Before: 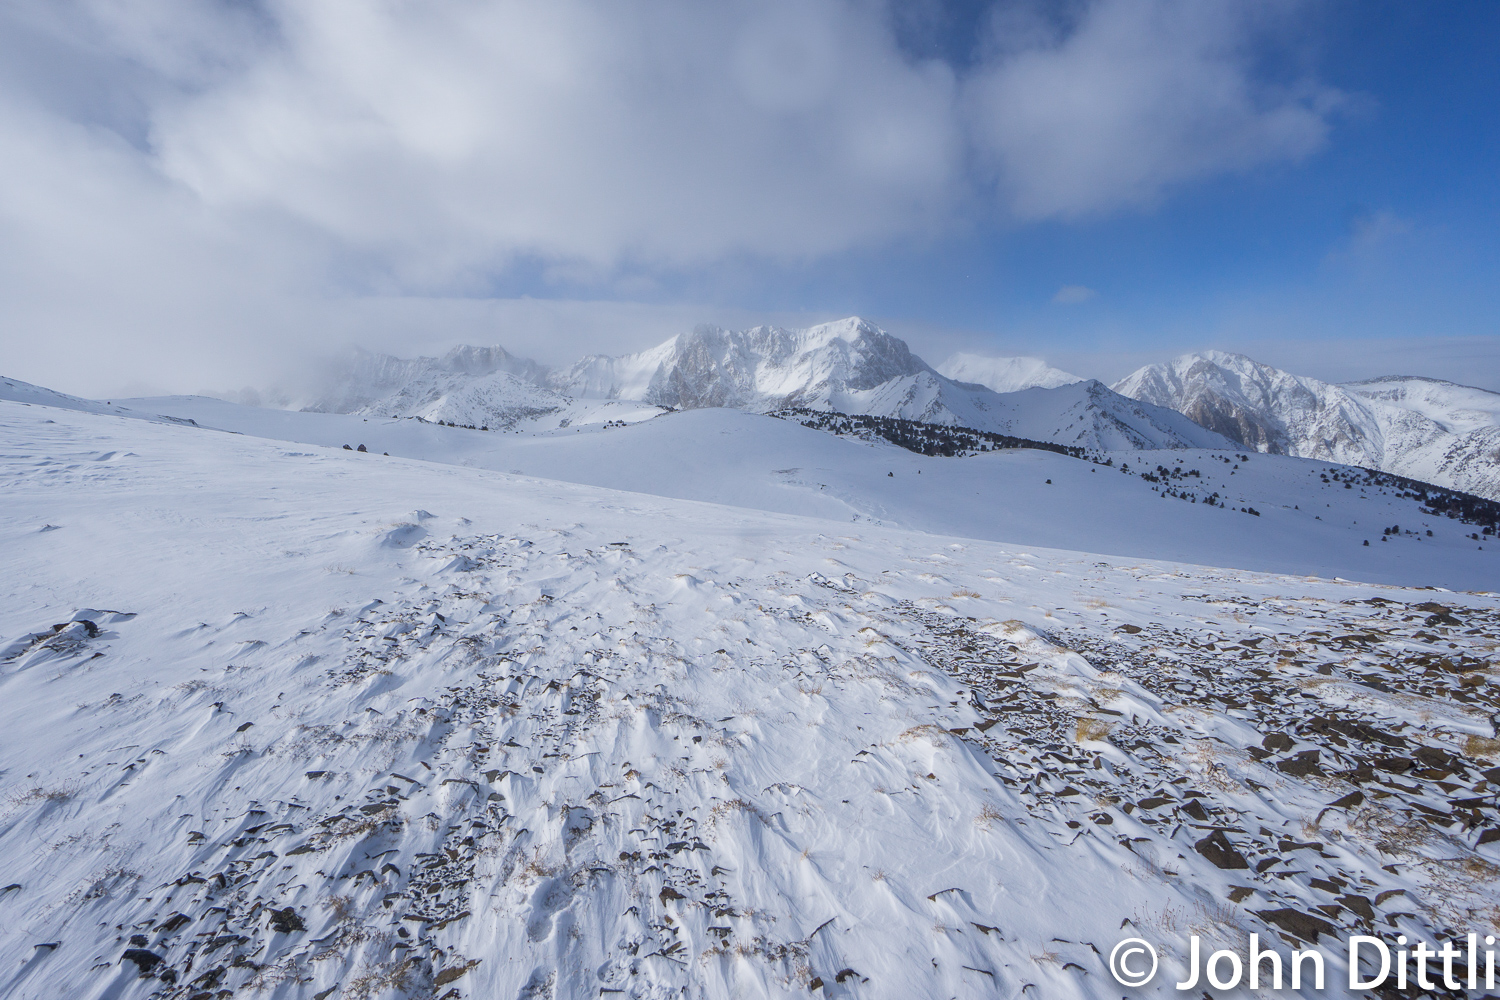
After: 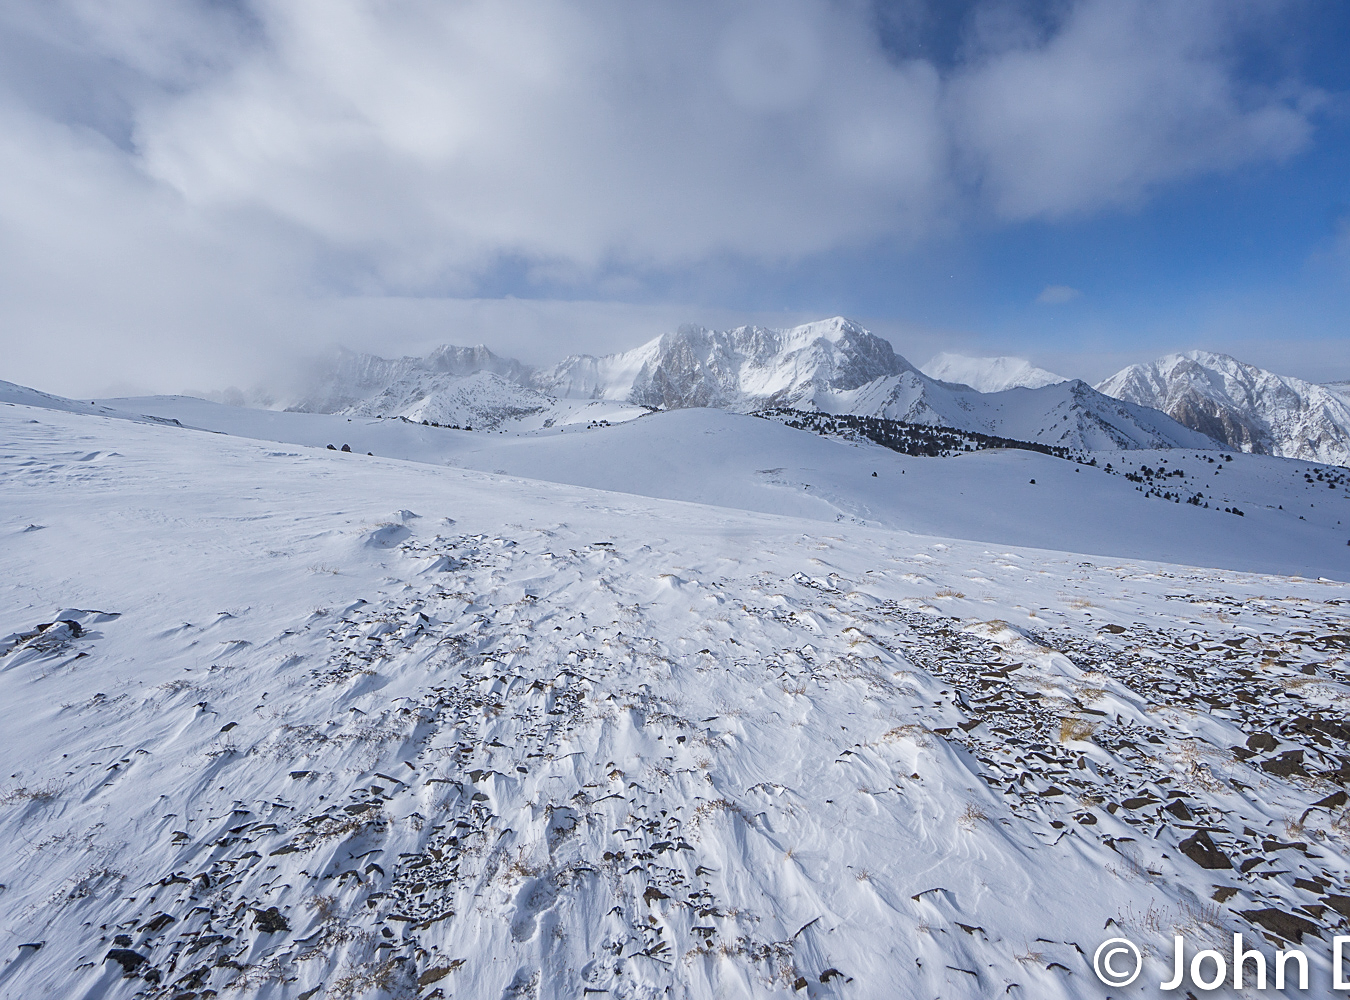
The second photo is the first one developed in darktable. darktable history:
crop and rotate: left 1.126%, right 8.857%
local contrast: mode bilateral grid, contrast 19, coarseness 50, detail 119%, midtone range 0.2
sharpen: on, module defaults
